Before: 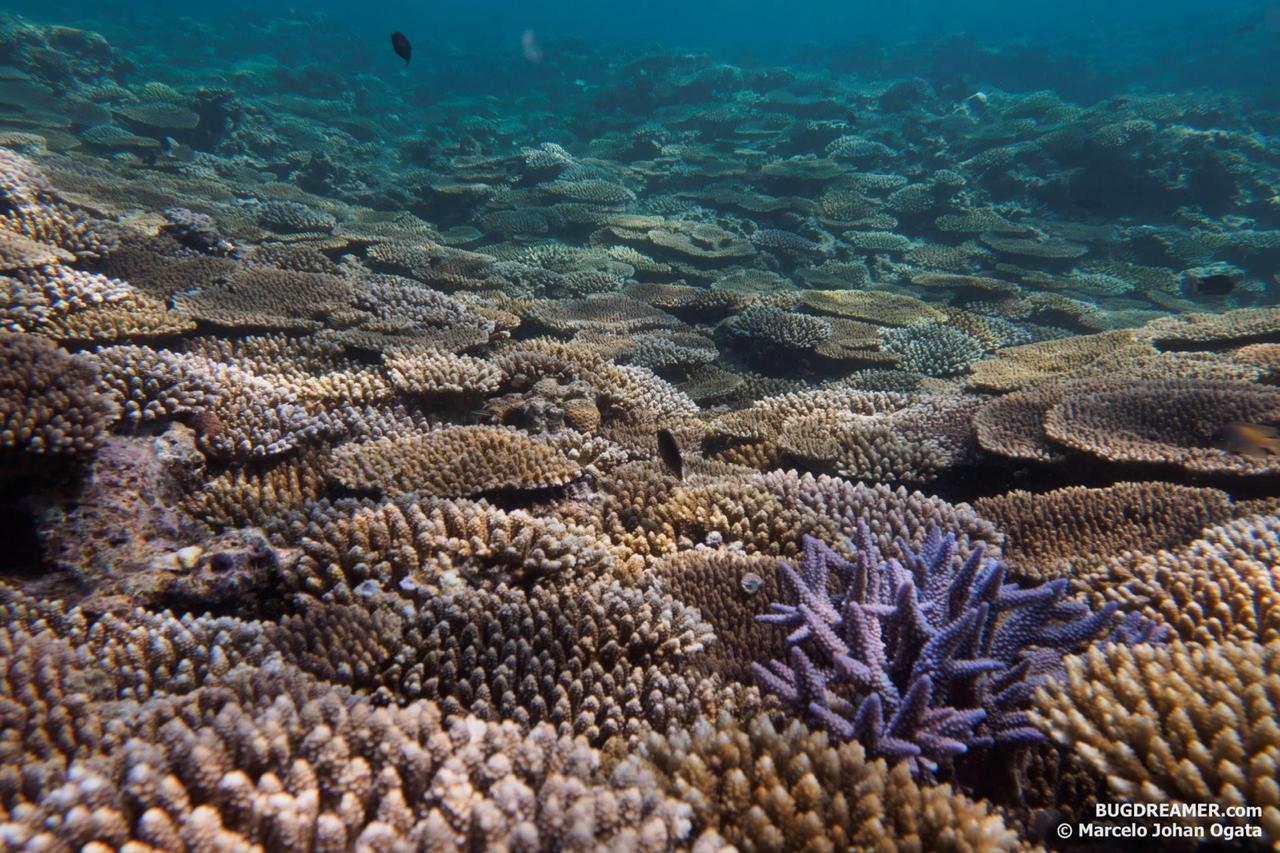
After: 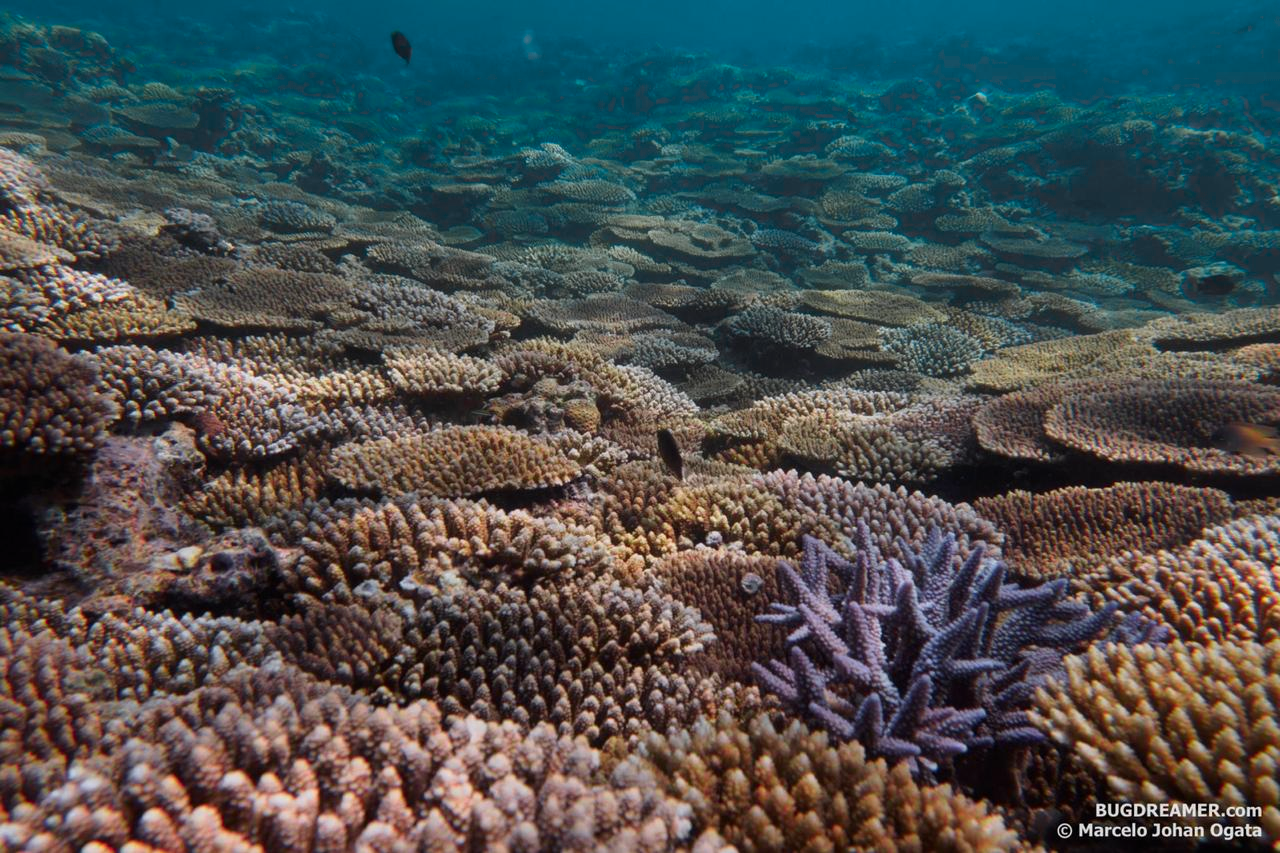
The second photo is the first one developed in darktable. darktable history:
tone equalizer: on, module defaults
color zones: curves: ch0 [(0, 0.533) (0.126, 0.533) (0.234, 0.533) (0.368, 0.357) (0.5, 0.5) (0.625, 0.5) (0.74, 0.637) (0.875, 0.5)]; ch1 [(0.004, 0.708) (0.129, 0.662) (0.25, 0.5) (0.375, 0.331) (0.496, 0.396) (0.625, 0.649) (0.739, 0.26) (0.875, 0.5) (1, 0.478)]; ch2 [(0, 0.409) (0.132, 0.403) (0.236, 0.558) (0.379, 0.448) (0.5, 0.5) (0.625, 0.5) (0.691, 0.39) (0.875, 0.5)]
exposure: exposure -0.242 EV, compensate highlight preservation false
